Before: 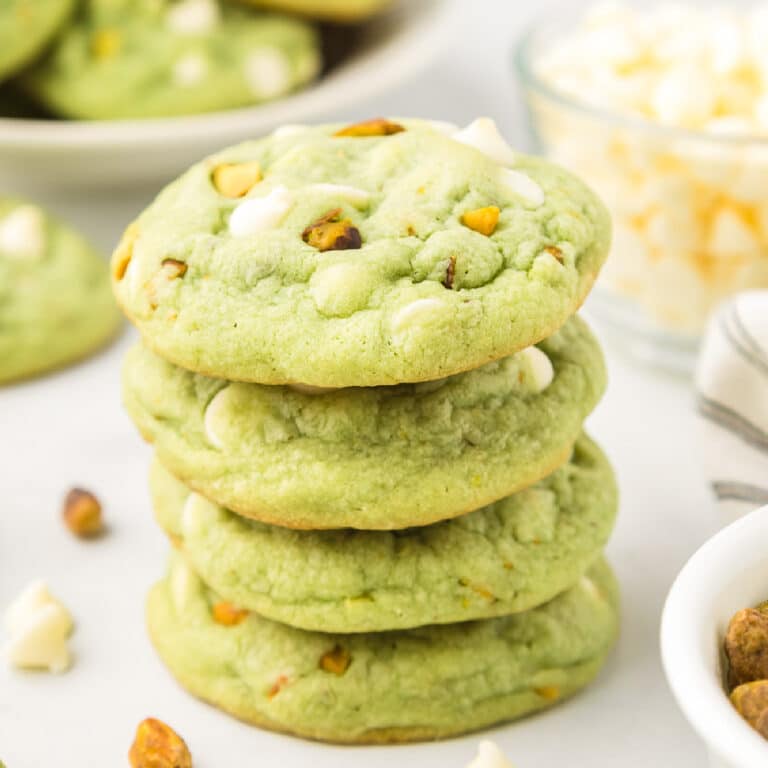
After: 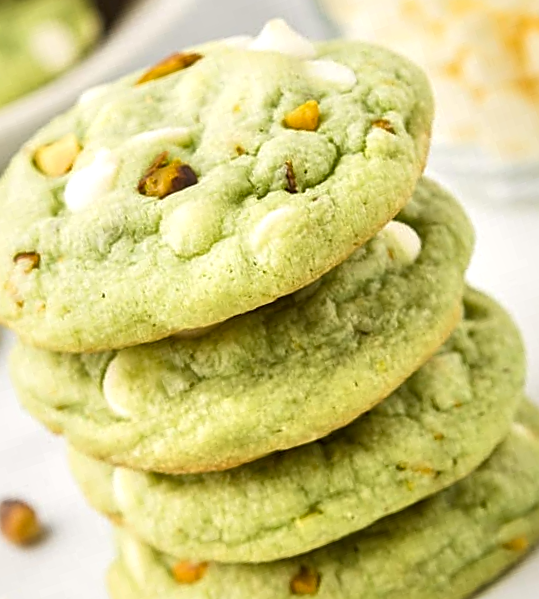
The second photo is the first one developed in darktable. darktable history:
crop and rotate: angle 18.56°, left 6.756%, right 4.347%, bottom 1.122%
local contrast: mode bilateral grid, contrast 25, coarseness 60, detail 152%, midtone range 0.2
sharpen: on, module defaults
